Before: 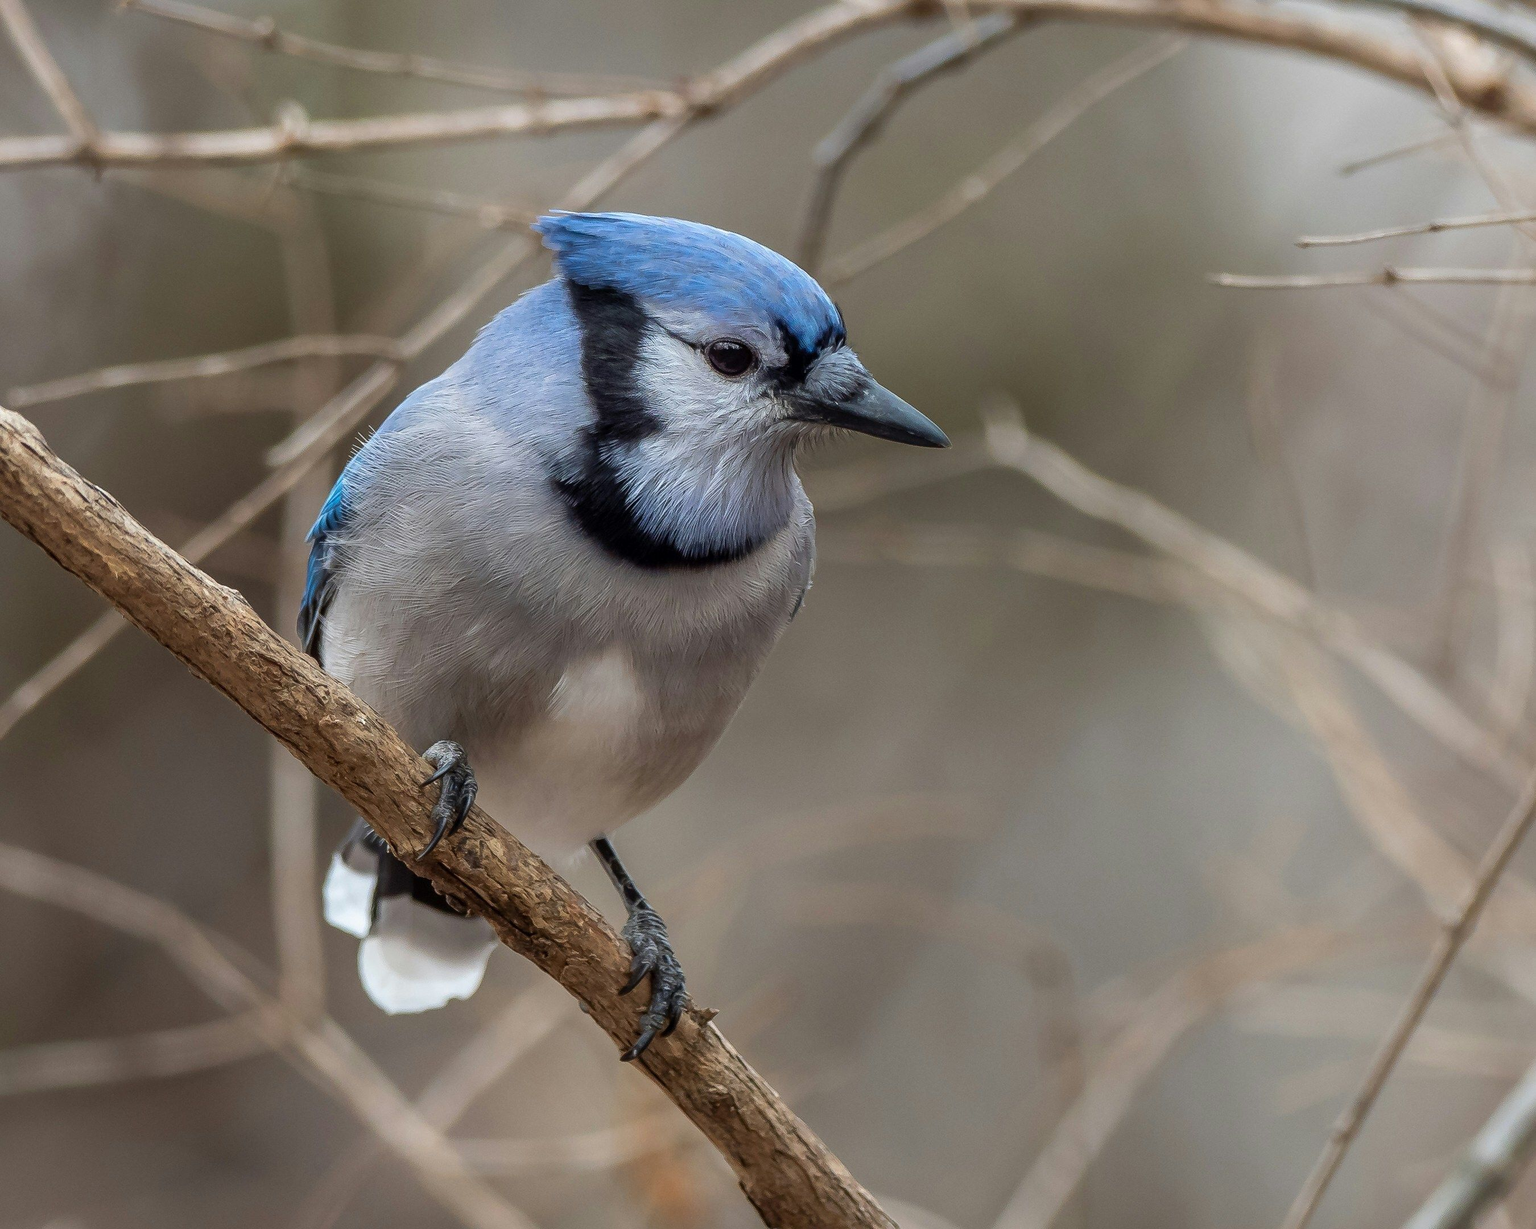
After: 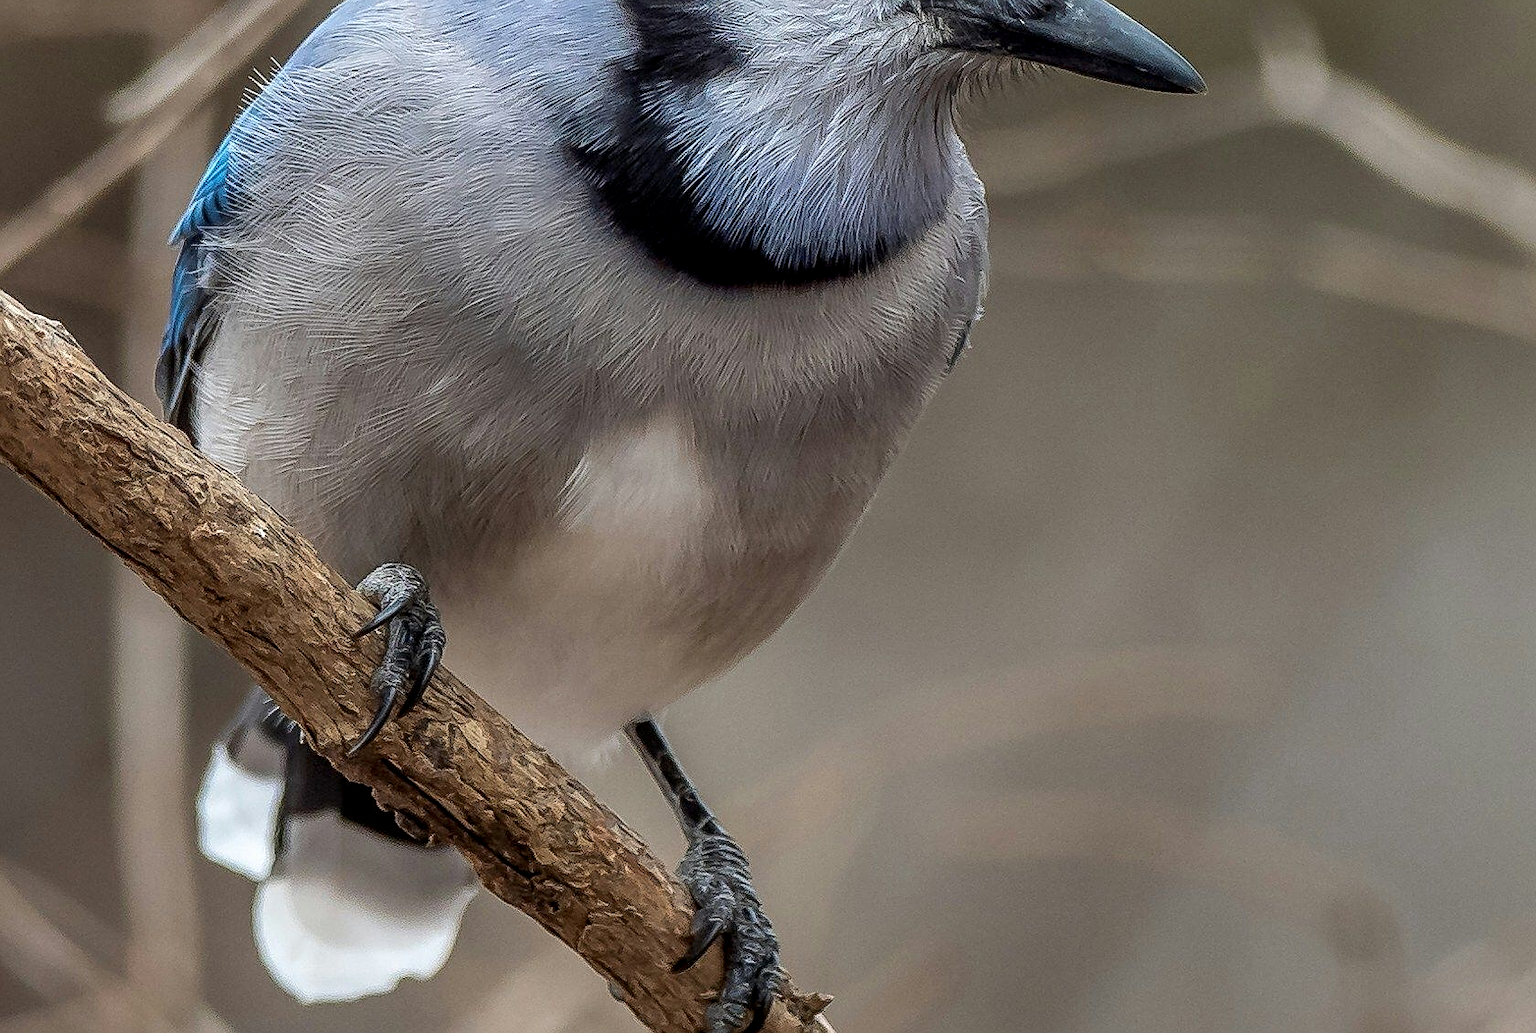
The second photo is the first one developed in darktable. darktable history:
local contrast: on, module defaults
sharpen: on, module defaults
crop: left 13.055%, top 31.721%, right 24.669%, bottom 15.879%
